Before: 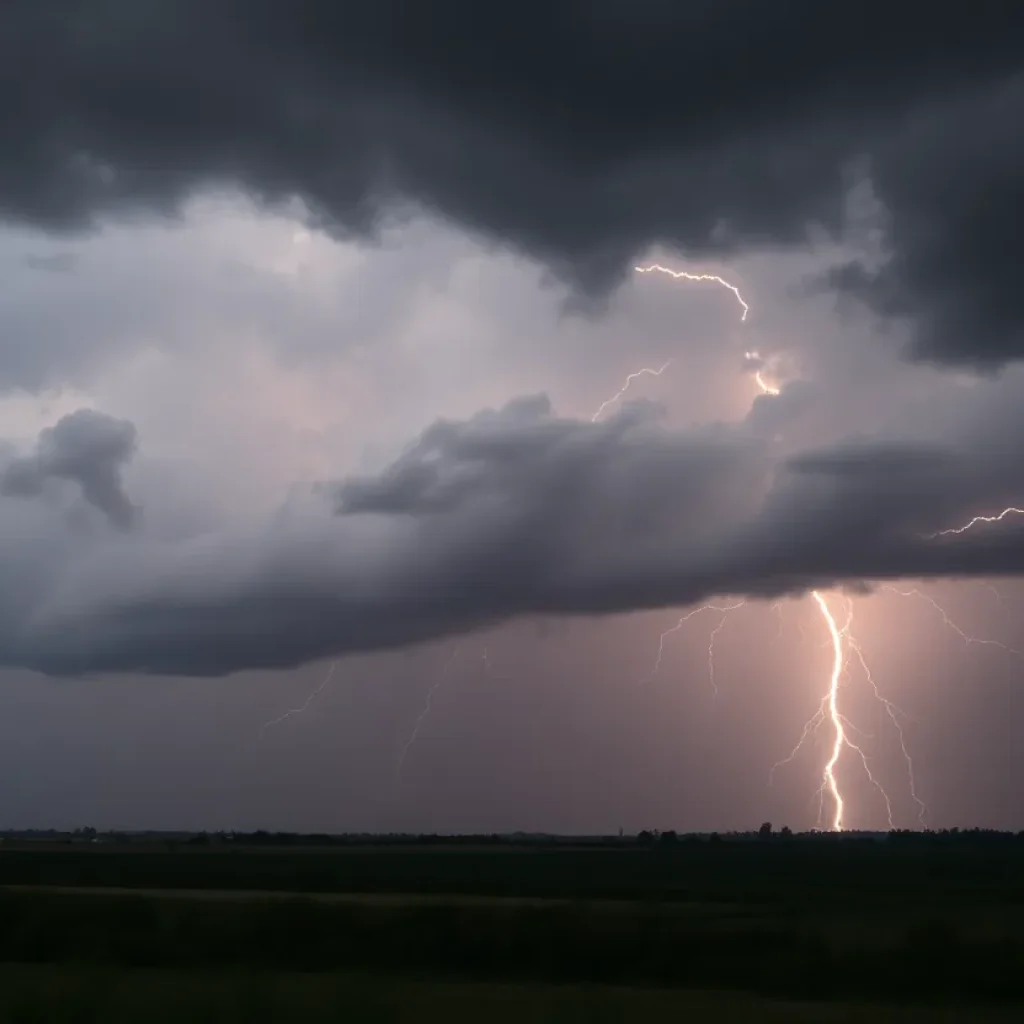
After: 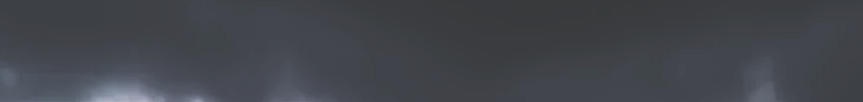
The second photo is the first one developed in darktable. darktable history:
crop and rotate: left 9.644%, top 9.491%, right 6.021%, bottom 80.509%
base curve: curves: ch0 [(0, 0.036) (0.007, 0.037) (0.604, 0.887) (1, 1)], preserve colors none
